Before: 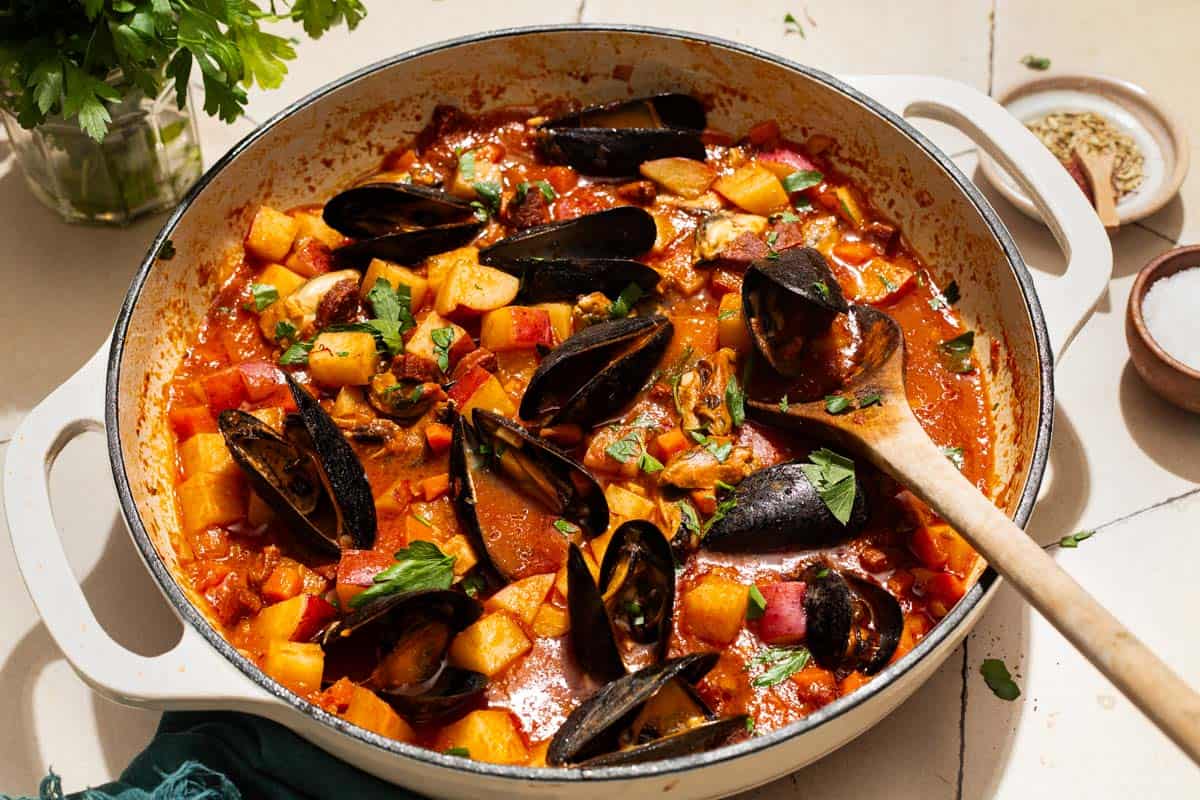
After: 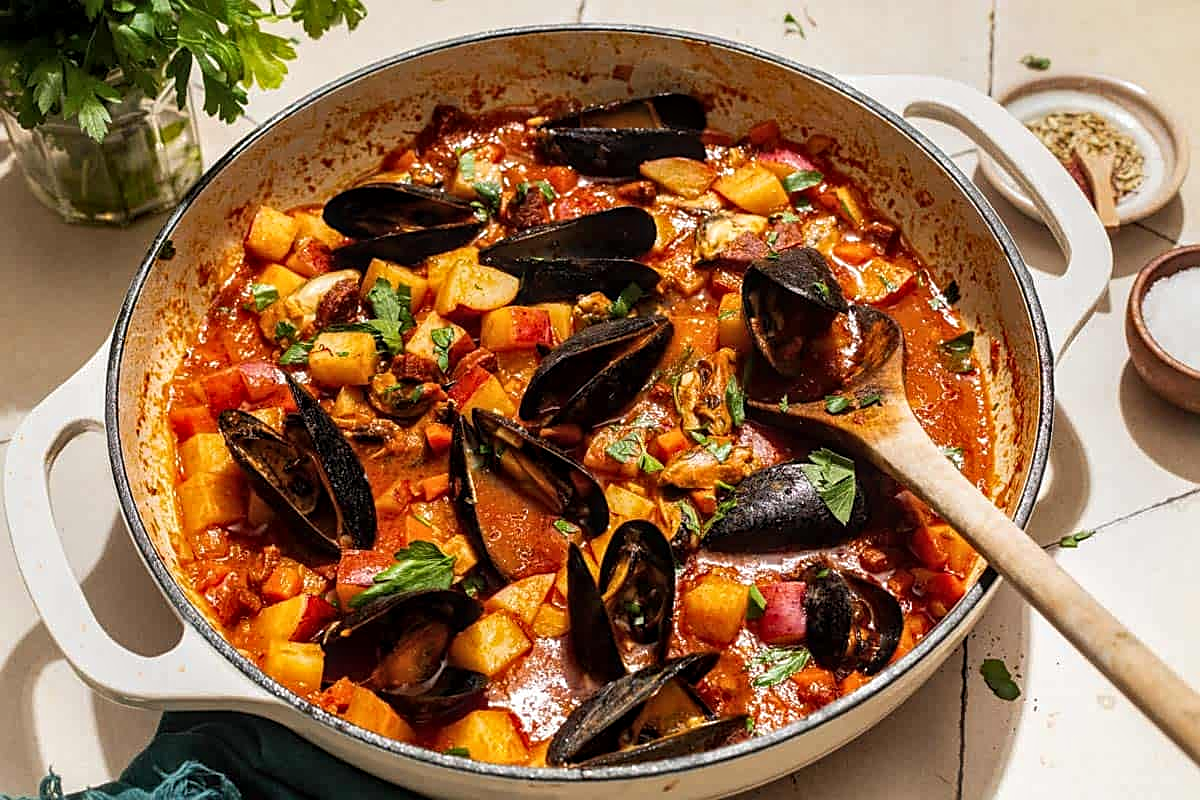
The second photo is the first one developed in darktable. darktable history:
local contrast: on, module defaults
sharpen: amount 0.495
